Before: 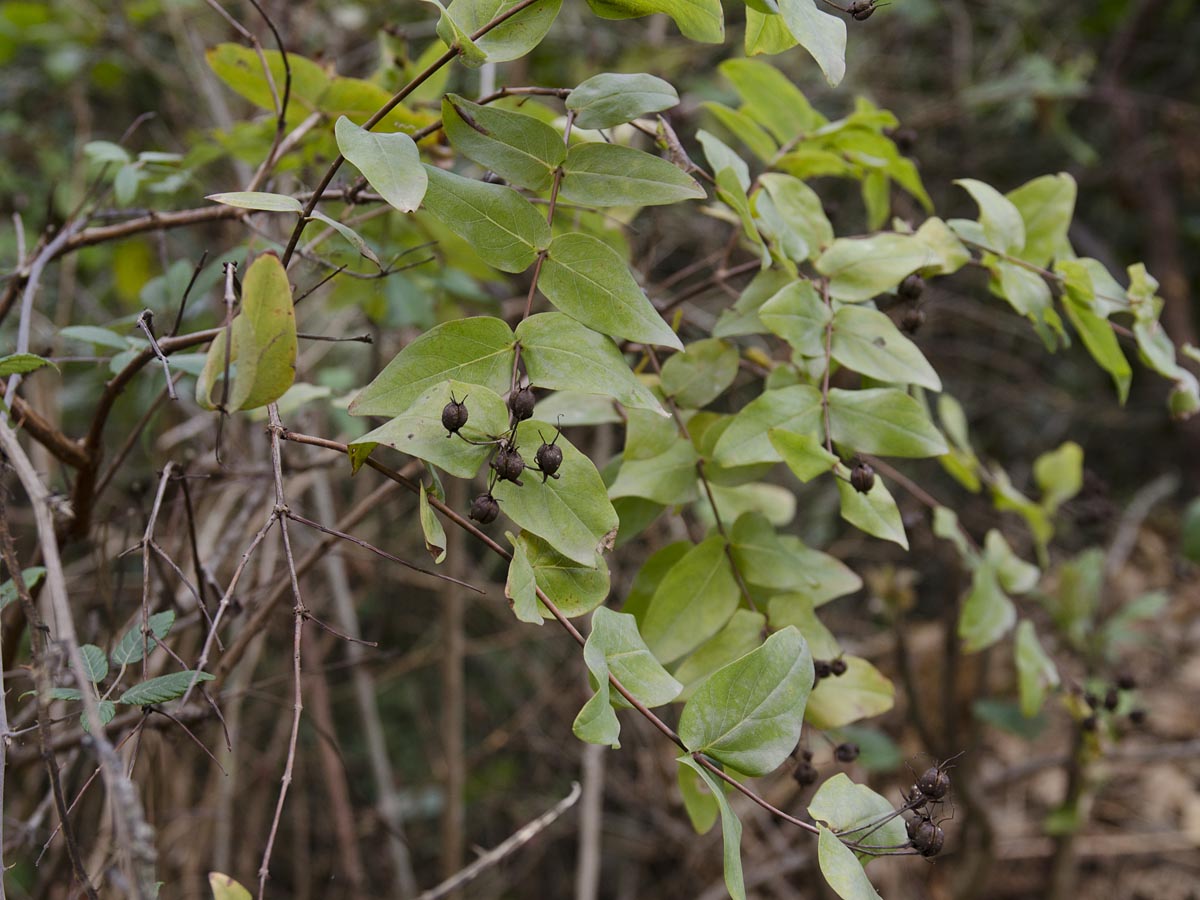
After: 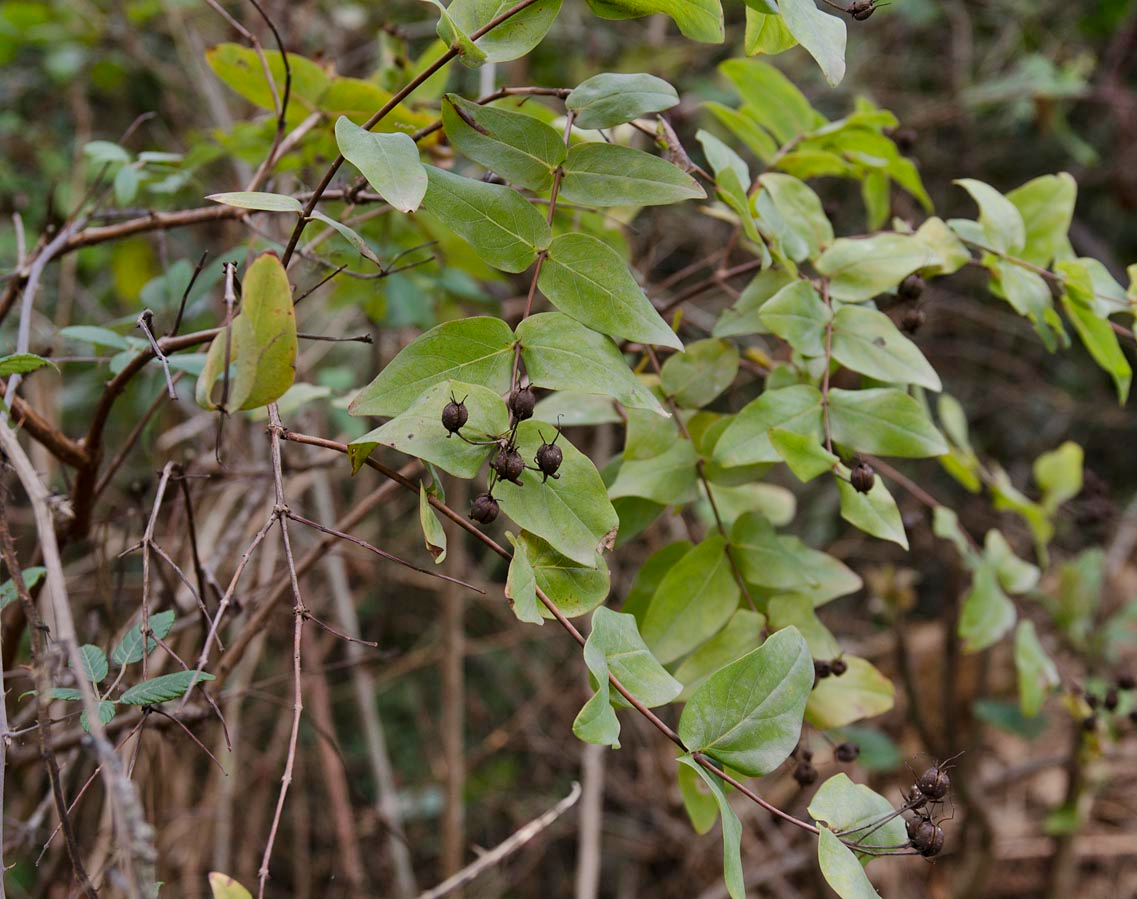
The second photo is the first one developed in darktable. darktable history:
shadows and highlights: low approximation 0.01, soften with gaussian
crop and rotate: left 0%, right 5.169%
